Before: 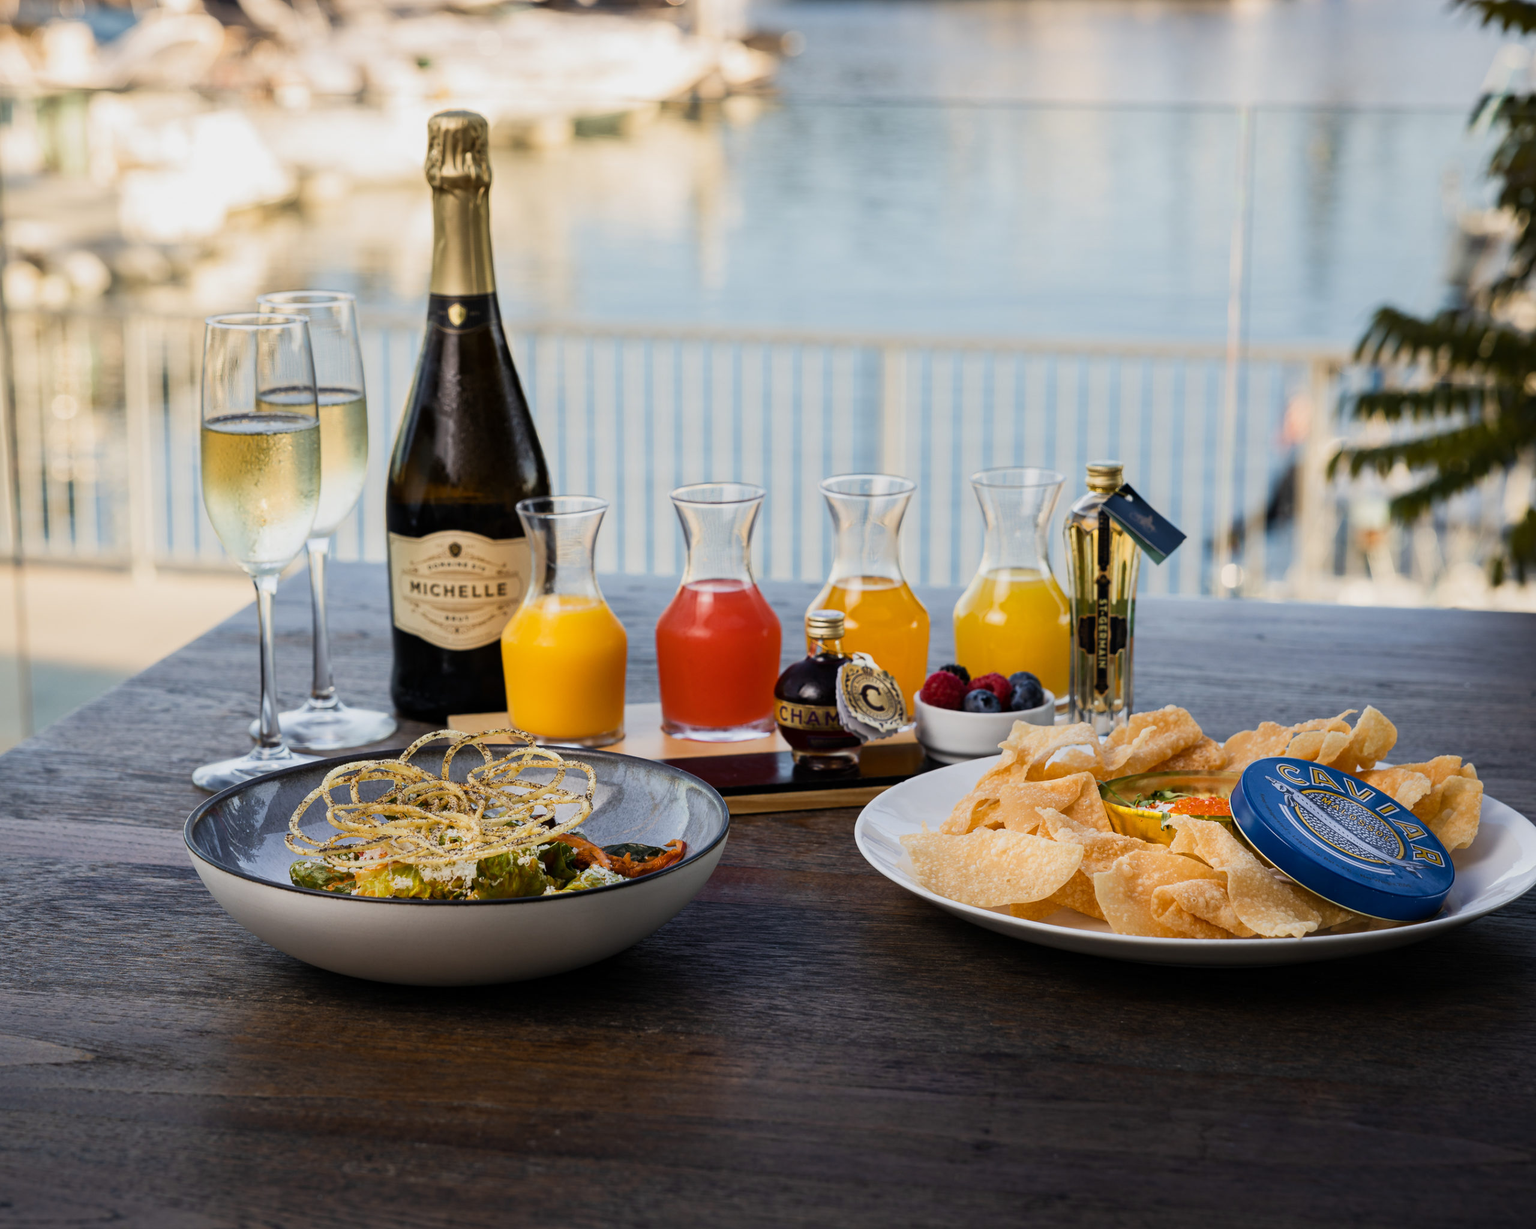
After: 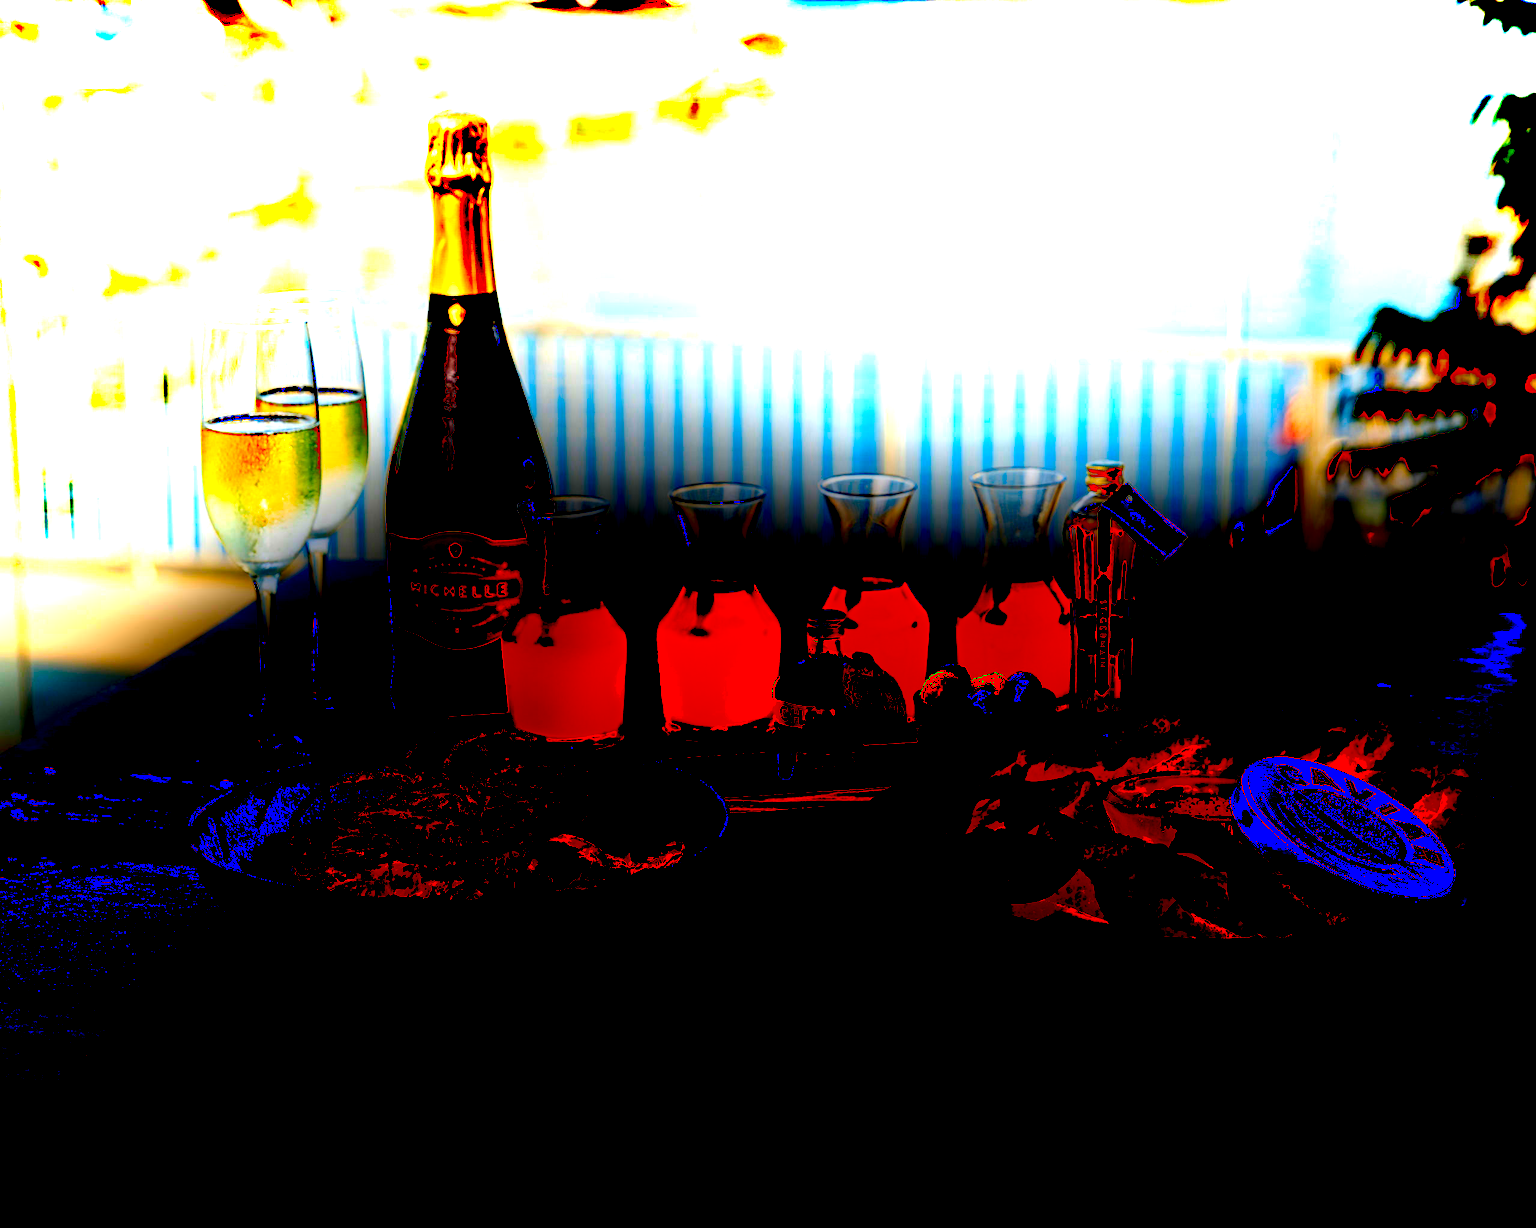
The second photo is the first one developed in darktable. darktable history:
haze removal: compatibility mode true, adaptive false
local contrast: on, module defaults
exposure: black level correction 0.1, exposure 3 EV, compensate highlight preservation false
